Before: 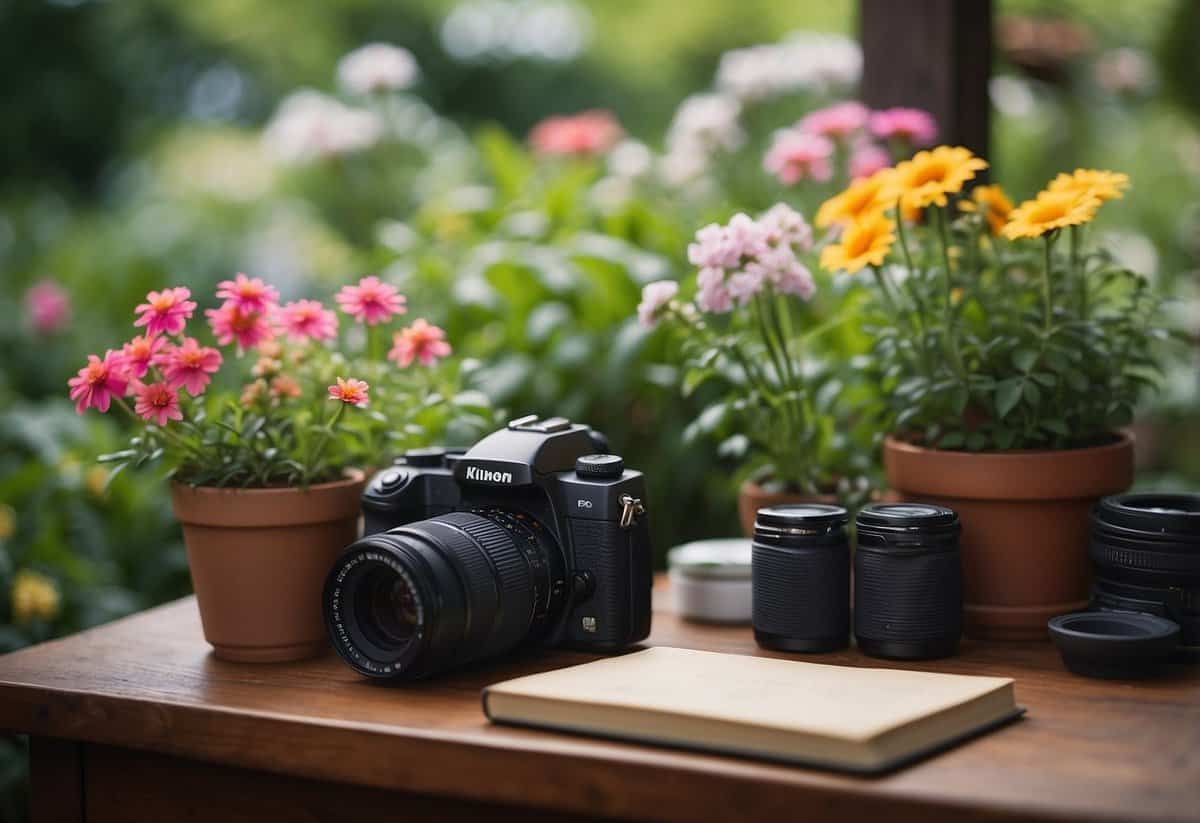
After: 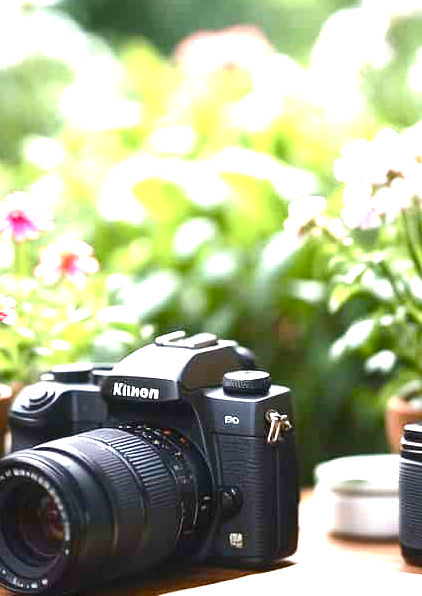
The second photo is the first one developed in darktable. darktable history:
color balance rgb: perceptual saturation grading › global saturation 20%, perceptual saturation grading › highlights -25%, perceptual saturation grading › shadows 50%, global vibrance -25%
tone equalizer: -8 EV -0.417 EV, -7 EV -0.389 EV, -6 EV -0.333 EV, -5 EV -0.222 EV, -3 EV 0.222 EV, -2 EV 0.333 EV, -1 EV 0.389 EV, +0 EV 0.417 EV, edges refinement/feathering 500, mask exposure compensation -1.57 EV, preserve details no
exposure: black level correction 0, exposure 1.741 EV, compensate exposure bias true, compensate highlight preservation false
crop and rotate: left 29.476%, top 10.214%, right 35.32%, bottom 17.333%
